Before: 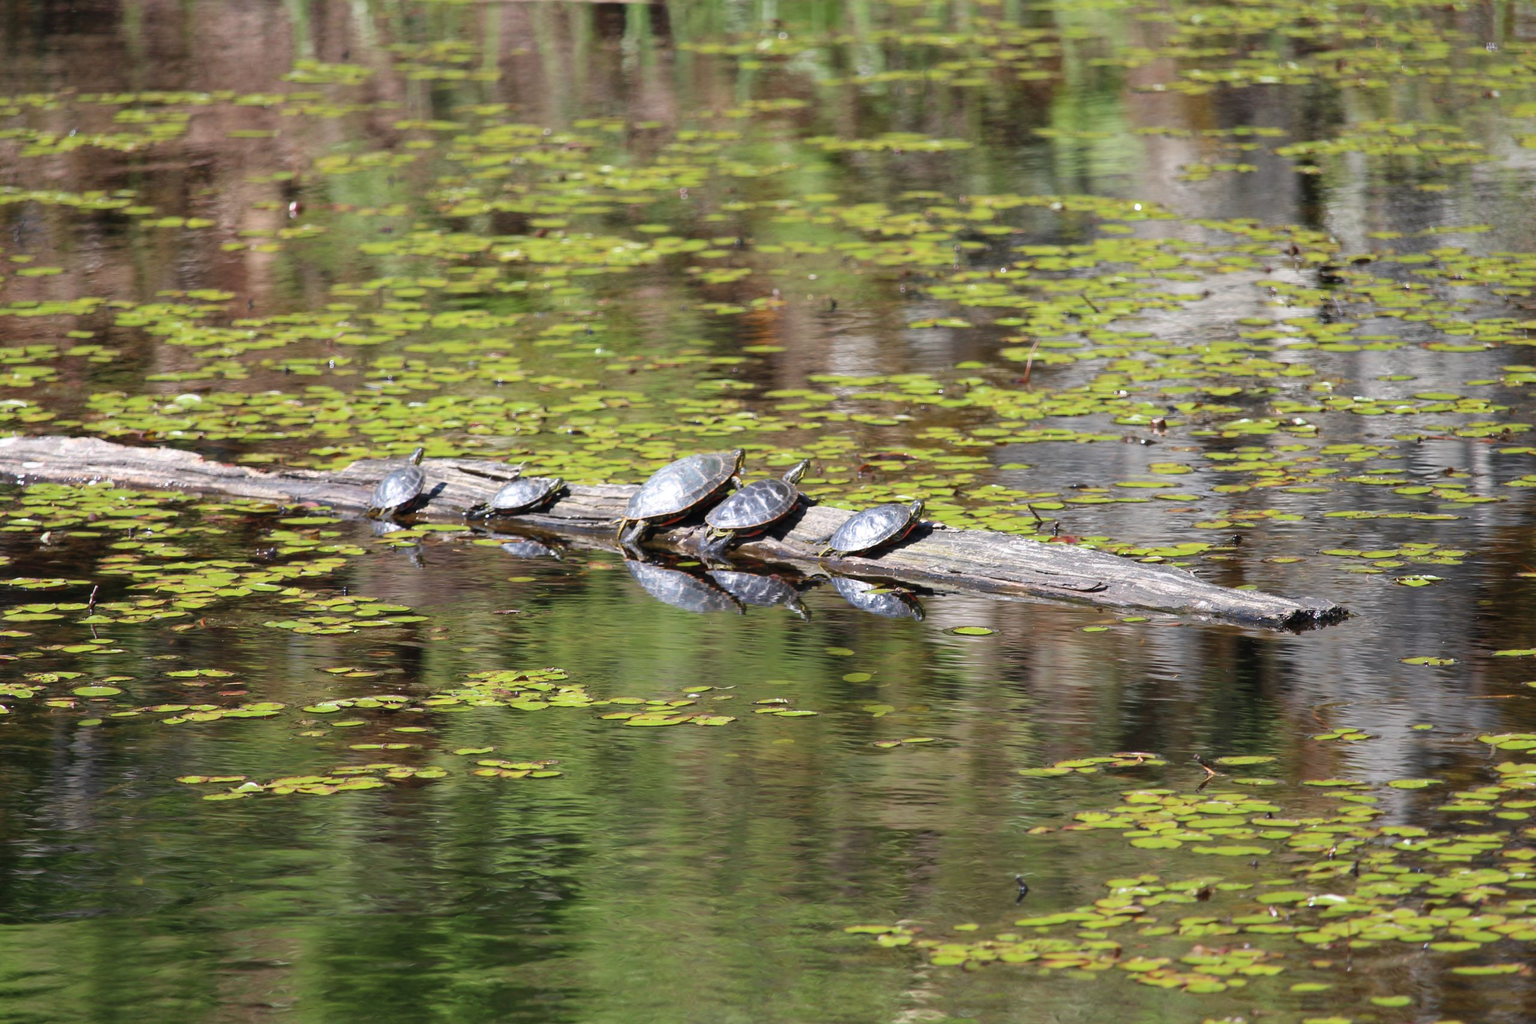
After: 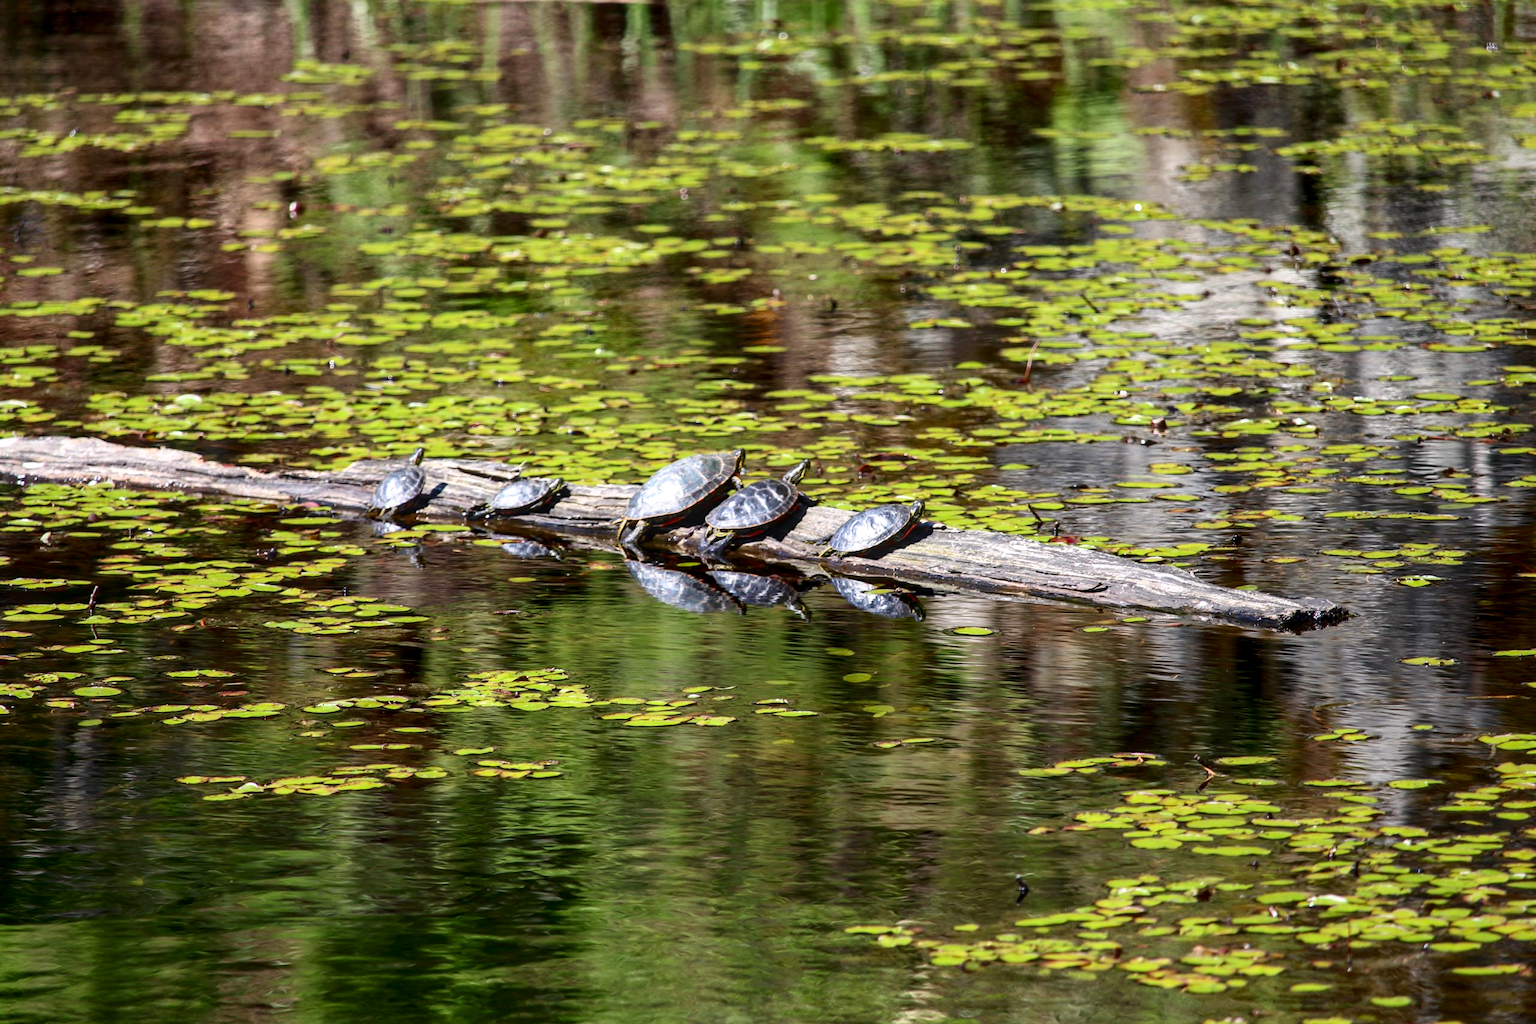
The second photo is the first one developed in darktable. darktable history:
local contrast: detail 130%
contrast brightness saturation: contrast 0.21, brightness -0.11, saturation 0.21
